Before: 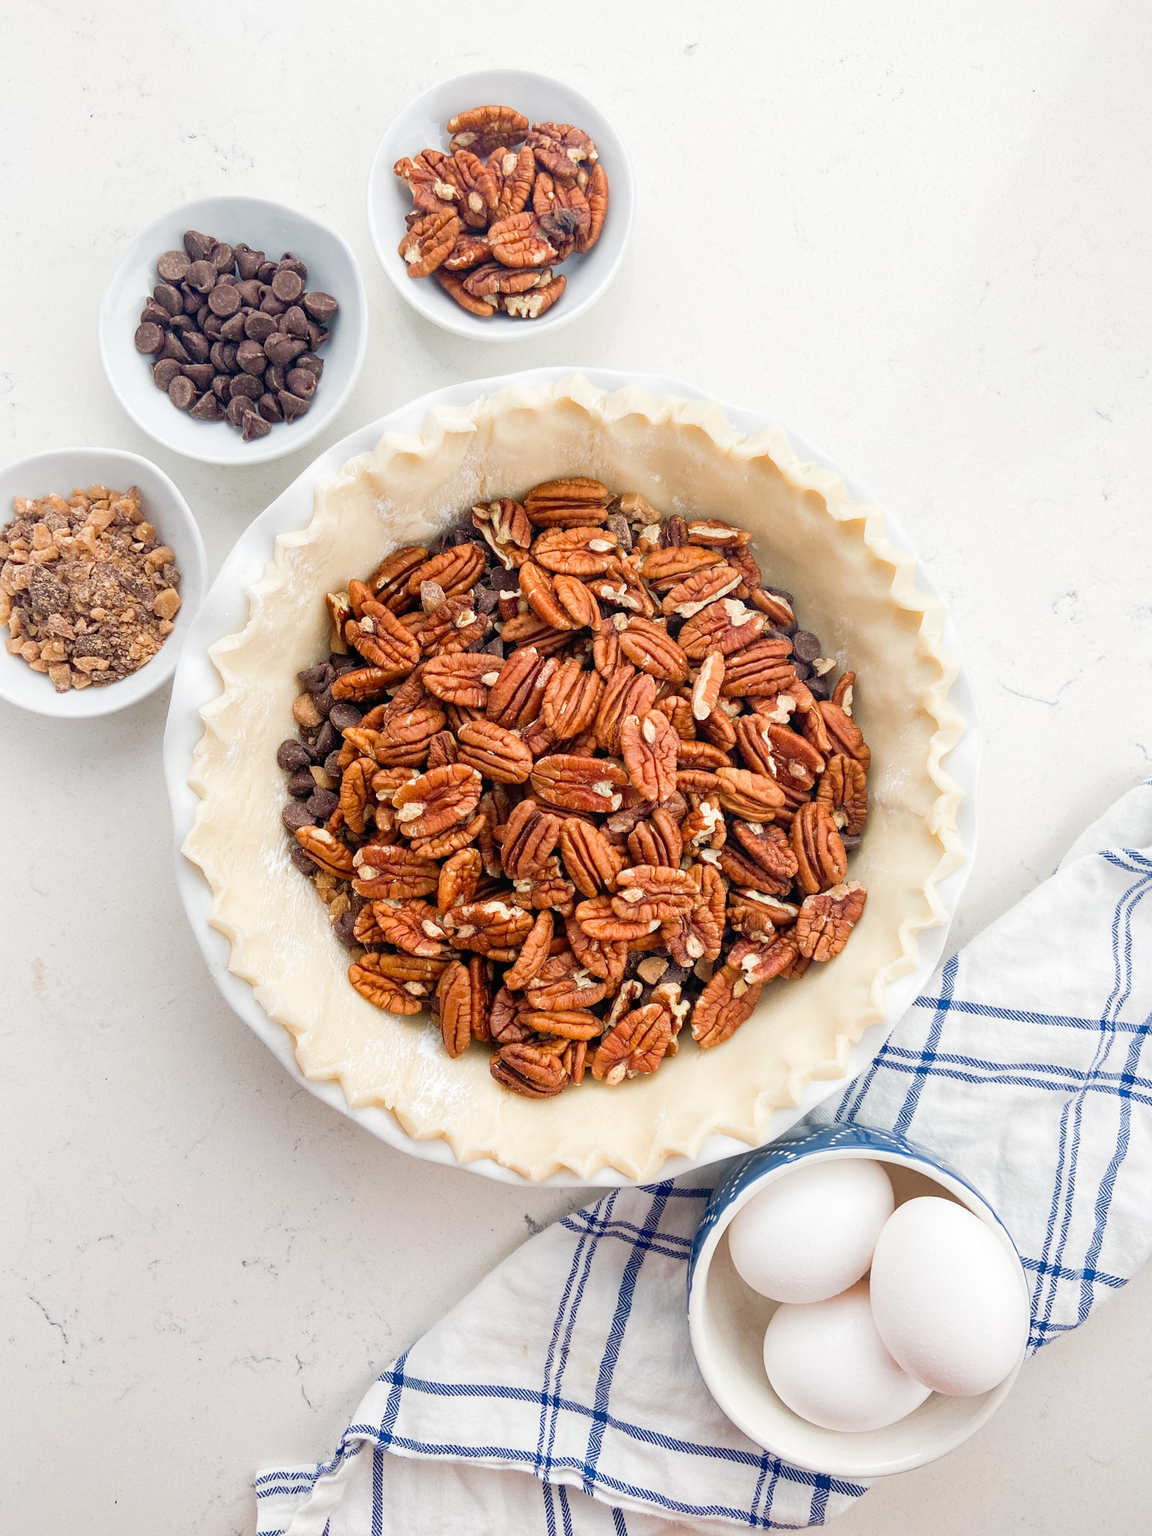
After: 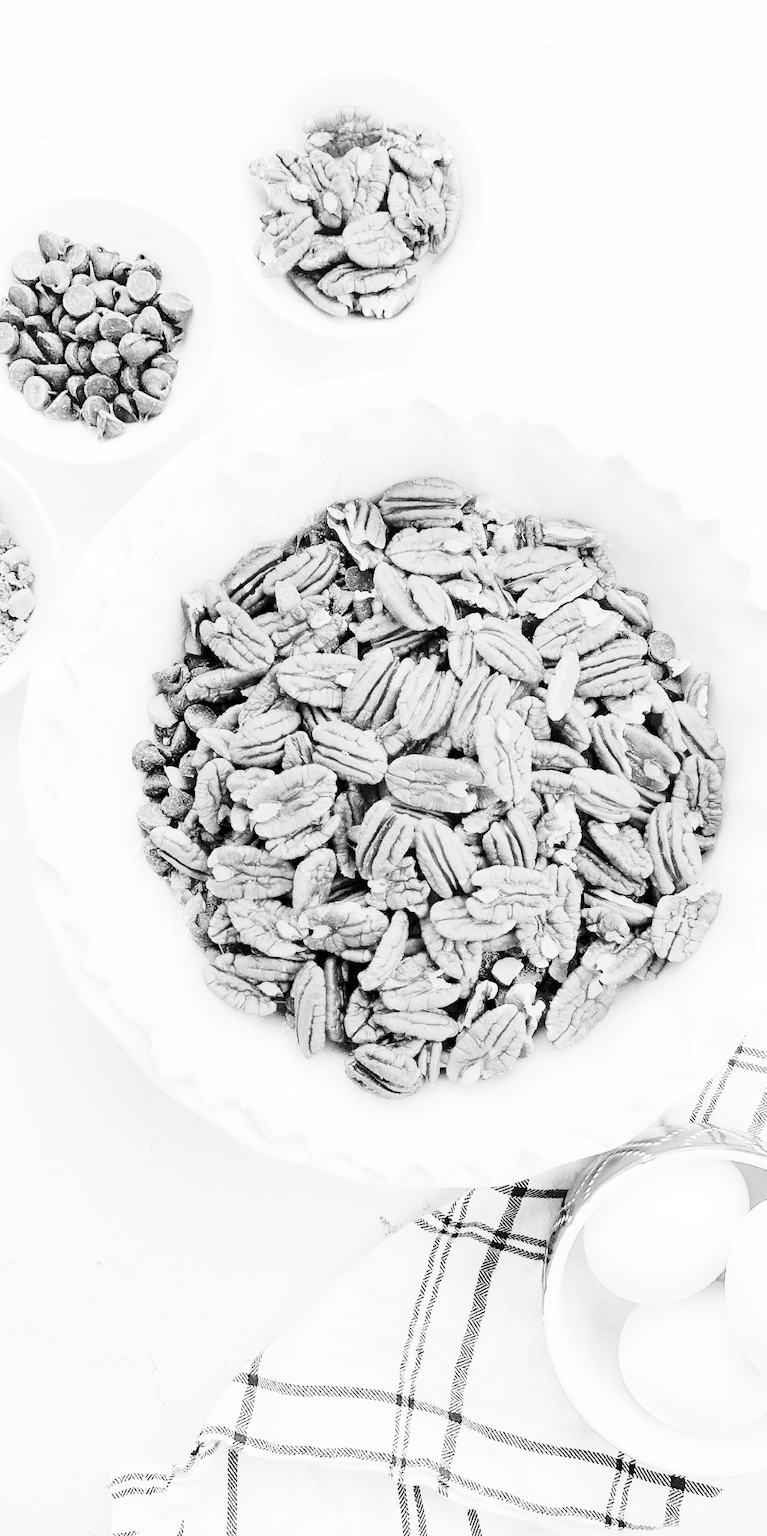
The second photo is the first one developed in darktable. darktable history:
levels: mode automatic, black 0.023%, white 99.97%, levels [0.062, 0.494, 0.925]
contrast brightness saturation: contrast 0.1, brightness 0.3, saturation 0.14
shadows and highlights: shadows 22.7, highlights -48.71, soften with gaussian
monochrome: a 2.21, b -1.33, size 2.2
tone curve: curves: ch0 [(0, 0.008) (0.107, 0.091) (0.278, 0.351) (0.457, 0.562) (0.628, 0.738) (0.839, 0.909) (0.998, 0.978)]; ch1 [(0, 0) (0.437, 0.408) (0.474, 0.479) (0.502, 0.5) (0.527, 0.519) (0.561, 0.575) (0.608, 0.665) (0.669, 0.748) (0.859, 0.899) (1, 1)]; ch2 [(0, 0) (0.33, 0.301) (0.421, 0.443) (0.473, 0.498) (0.502, 0.504) (0.522, 0.527) (0.549, 0.583) (0.644, 0.703) (1, 1)], color space Lab, independent channels, preserve colors none
crop and rotate: left 12.673%, right 20.66%
exposure: black level correction 0.001, exposure 1 EV, compensate highlight preservation false
base curve: curves: ch0 [(0, 0) (0.028, 0.03) (0.121, 0.232) (0.46, 0.748) (0.859, 0.968) (1, 1)], preserve colors none
